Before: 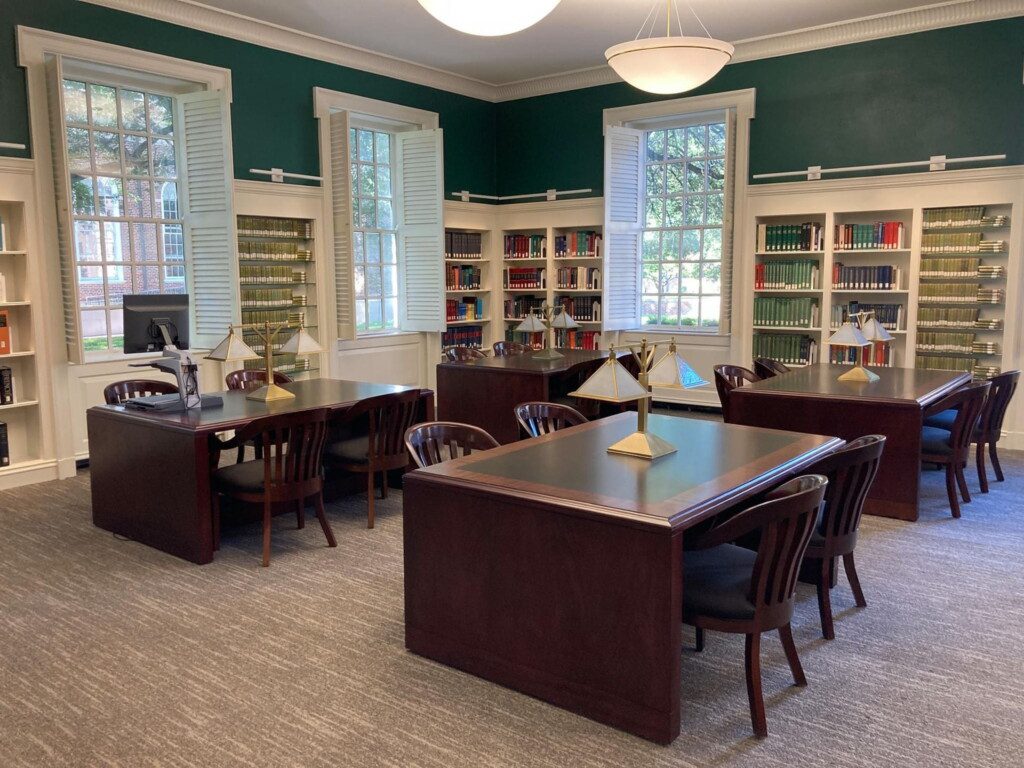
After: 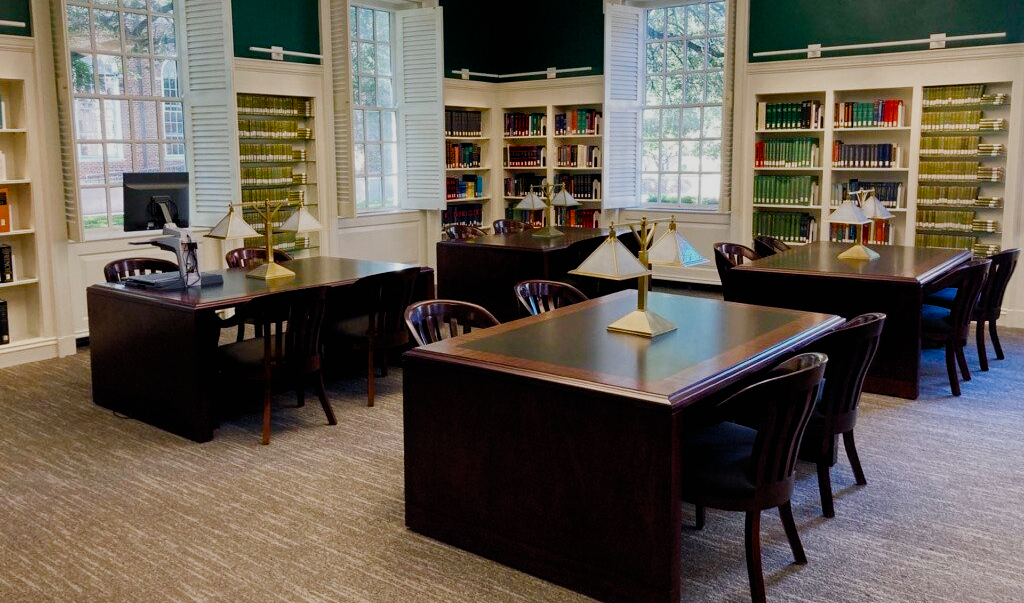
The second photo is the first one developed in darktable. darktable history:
color balance rgb: shadows lift › chroma 2.058%, shadows lift › hue 215.73°, linear chroma grading › global chroma 16.682%, perceptual saturation grading › global saturation 20%, perceptual saturation grading › highlights -50.135%, perceptual saturation grading › shadows 30.248%, perceptual brilliance grading › highlights 15.651%, perceptual brilliance grading › shadows -14.248%, global vibrance 19.597%
filmic rgb: black relative exposure -7.14 EV, white relative exposure 5.39 EV, hardness 3.02, add noise in highlights 0, preserve chrominance no, color science v3 (2019), use custom middle-gray values true, contrast in highlights soft
crop and rotate: top 15.892%, bottom 5.483%
tone equalizer: mask exposure compensation -0.489 EV
exposure: exposure -0.168 EV, compensate highlight preservation false
